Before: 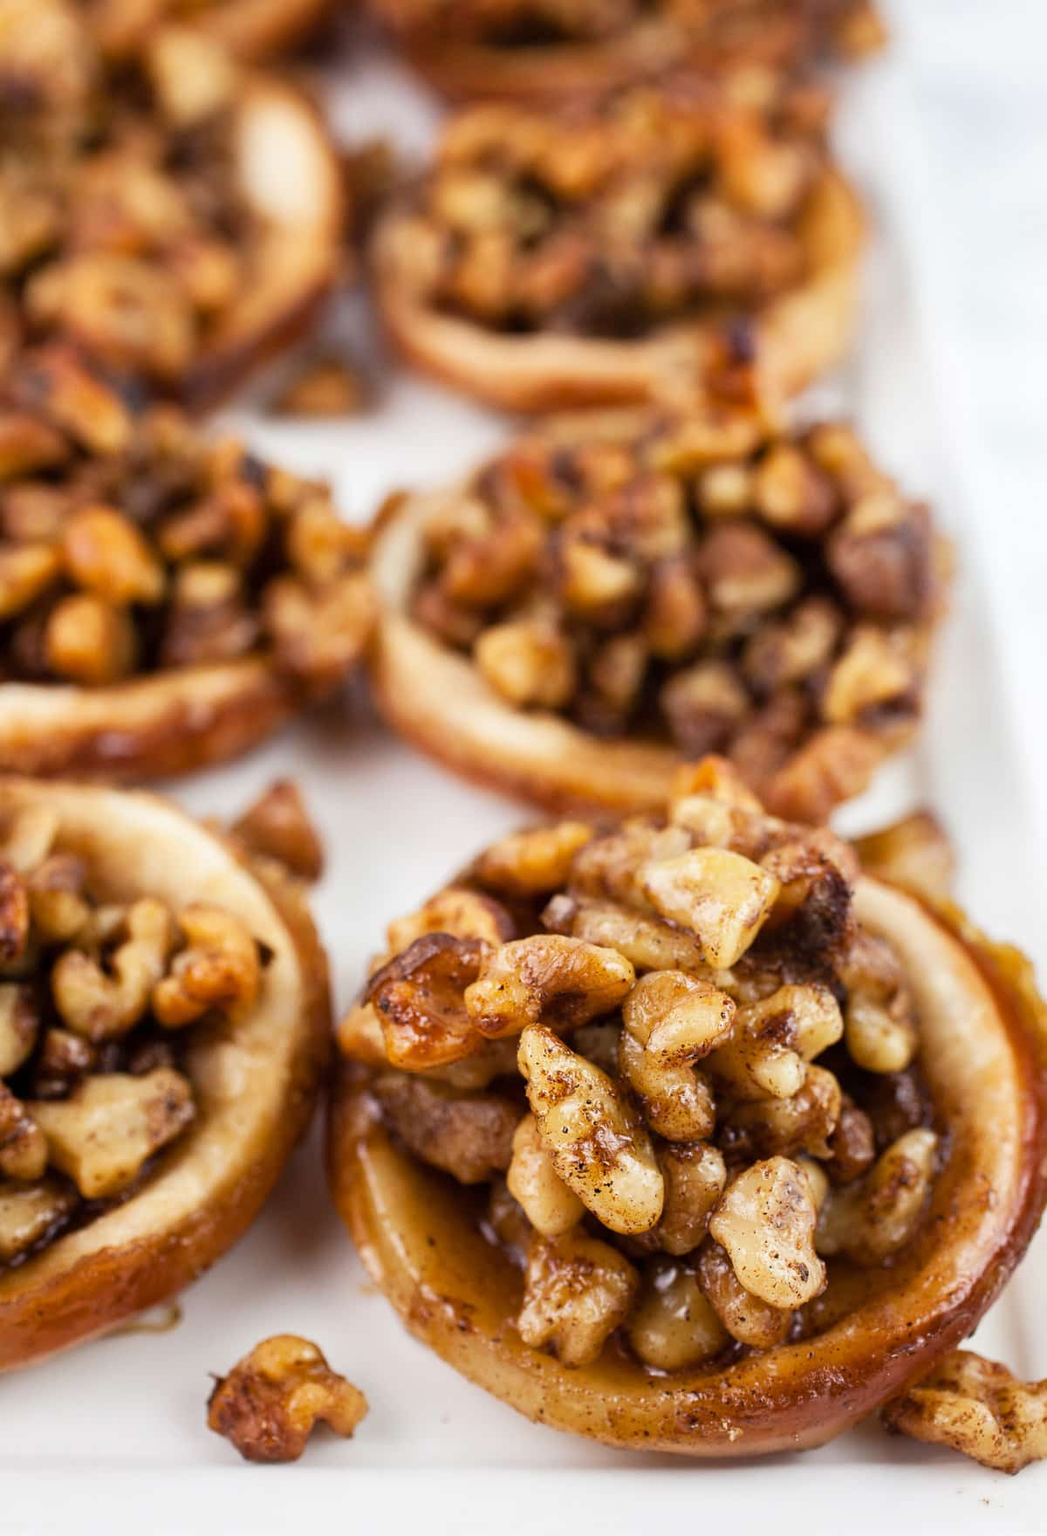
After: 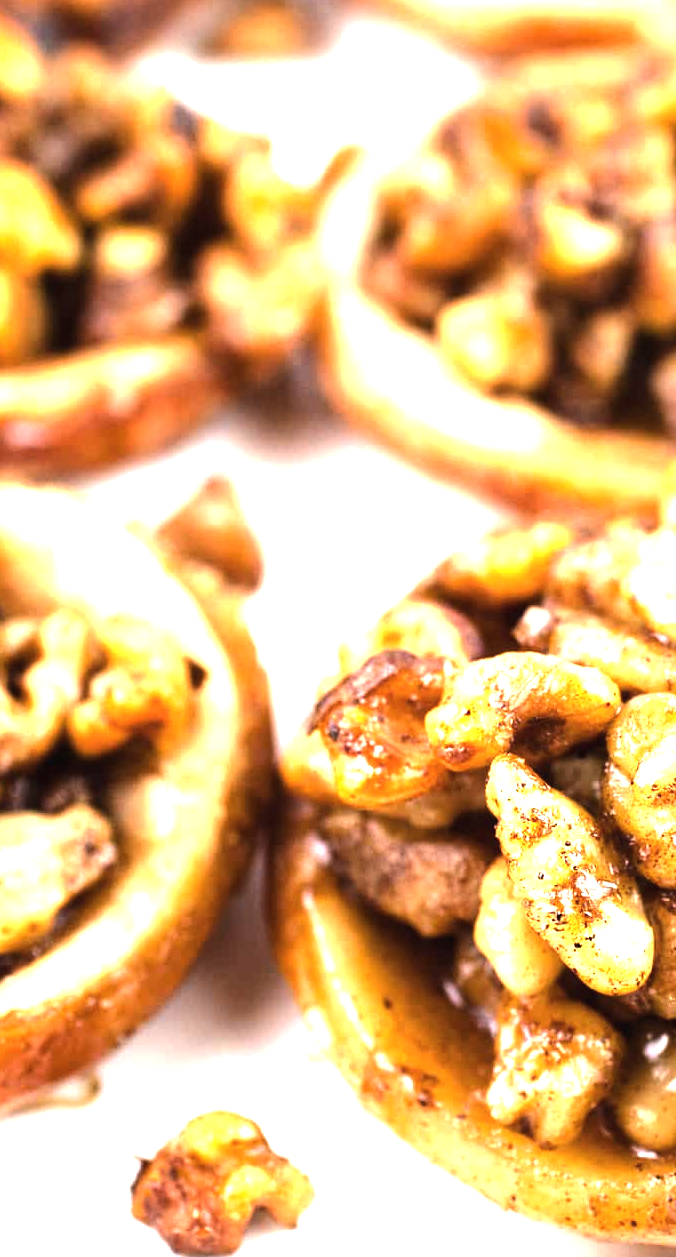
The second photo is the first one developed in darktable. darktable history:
crop: left 8.966%, top 23.852%, right 34.699%, bottom 4.703%
exposure: black level correction -0.002, exposure 1.115 EV, compensate highlight preservation false
tone equalizer: -8 EV -0.75 EV, -7 EV -0.7 EV, -6 EV -0.6 EV, -5 EV -0.4 EV, -3 EV 0.4 EV, -2 EV 0.6 EV, -1 EV 0.7 EV, +0 EV 0.75 EV, edges refinement/feathering 500, mask exposure compensation -1.57 EV, preserve details no
